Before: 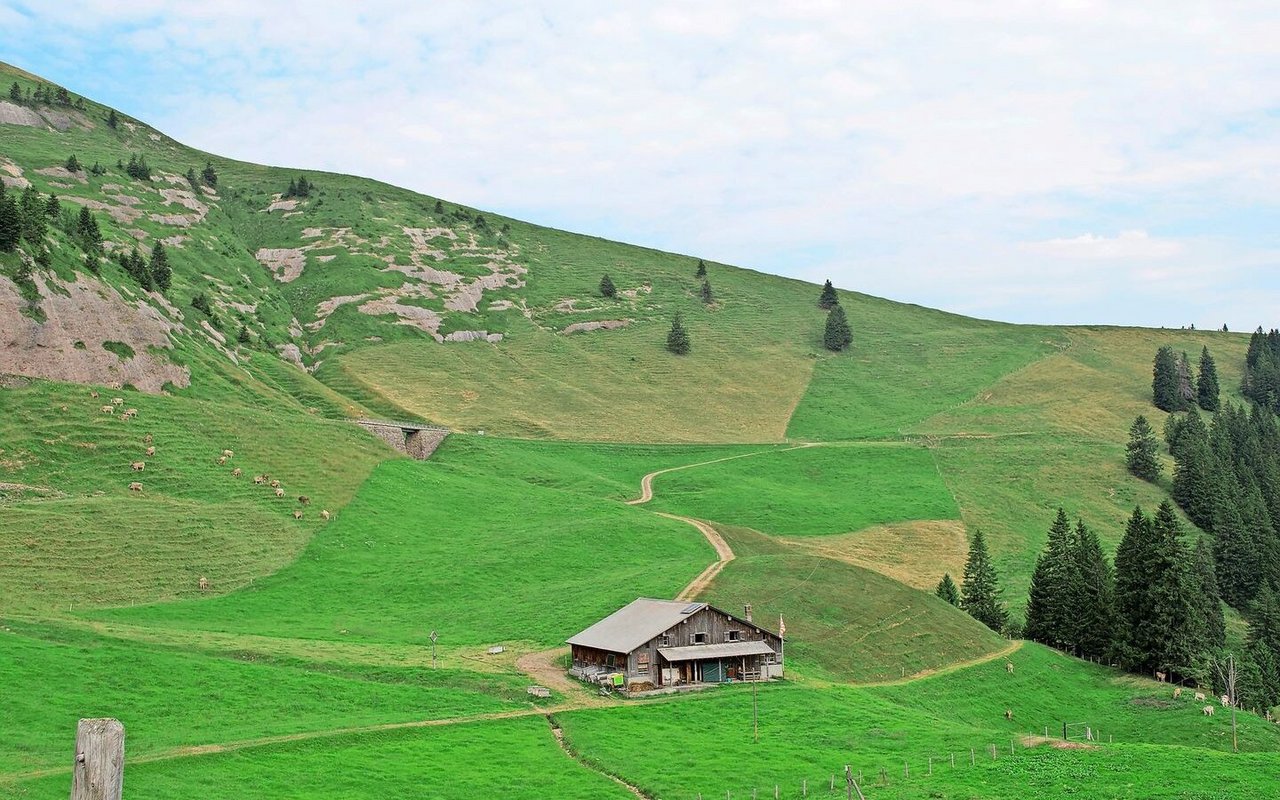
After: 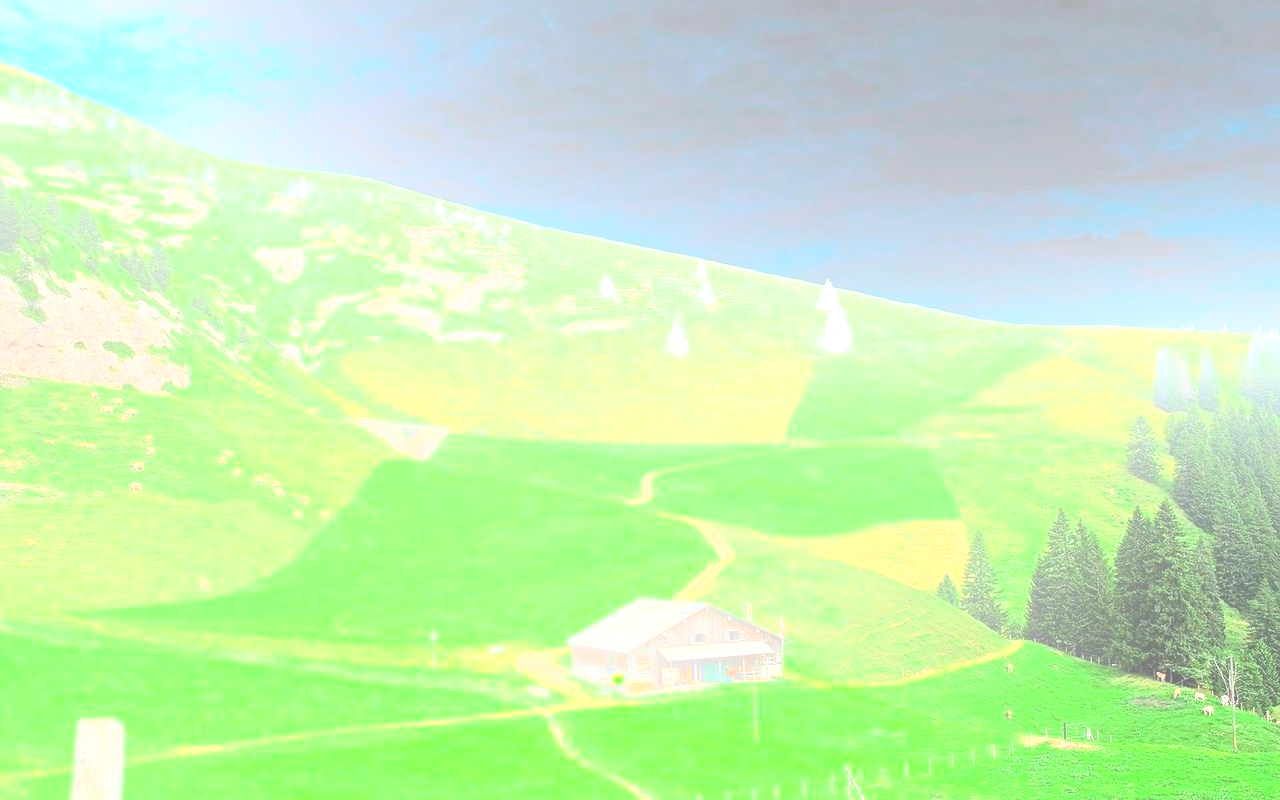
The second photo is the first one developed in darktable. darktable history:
bloom: size 38%, threshold 95%, strength 30%
tone equalizer: -8 EV -0.417 EV, -7 EV -0.389 EV, -6 EV -0.333 EV, -5 EV -0.222 EV, -3 EV 0.222 EV, -2 EV 0.333 EV, -1 EV 0.389 EV, +0 EV 0.417 EV, edges refinement/feathering 500, mask exposure compensation -1.57 EV, preserve details no
white balance: red 0.986, blue 1.01
exposure: exposure 1 EV, compensate highlight preservation false
